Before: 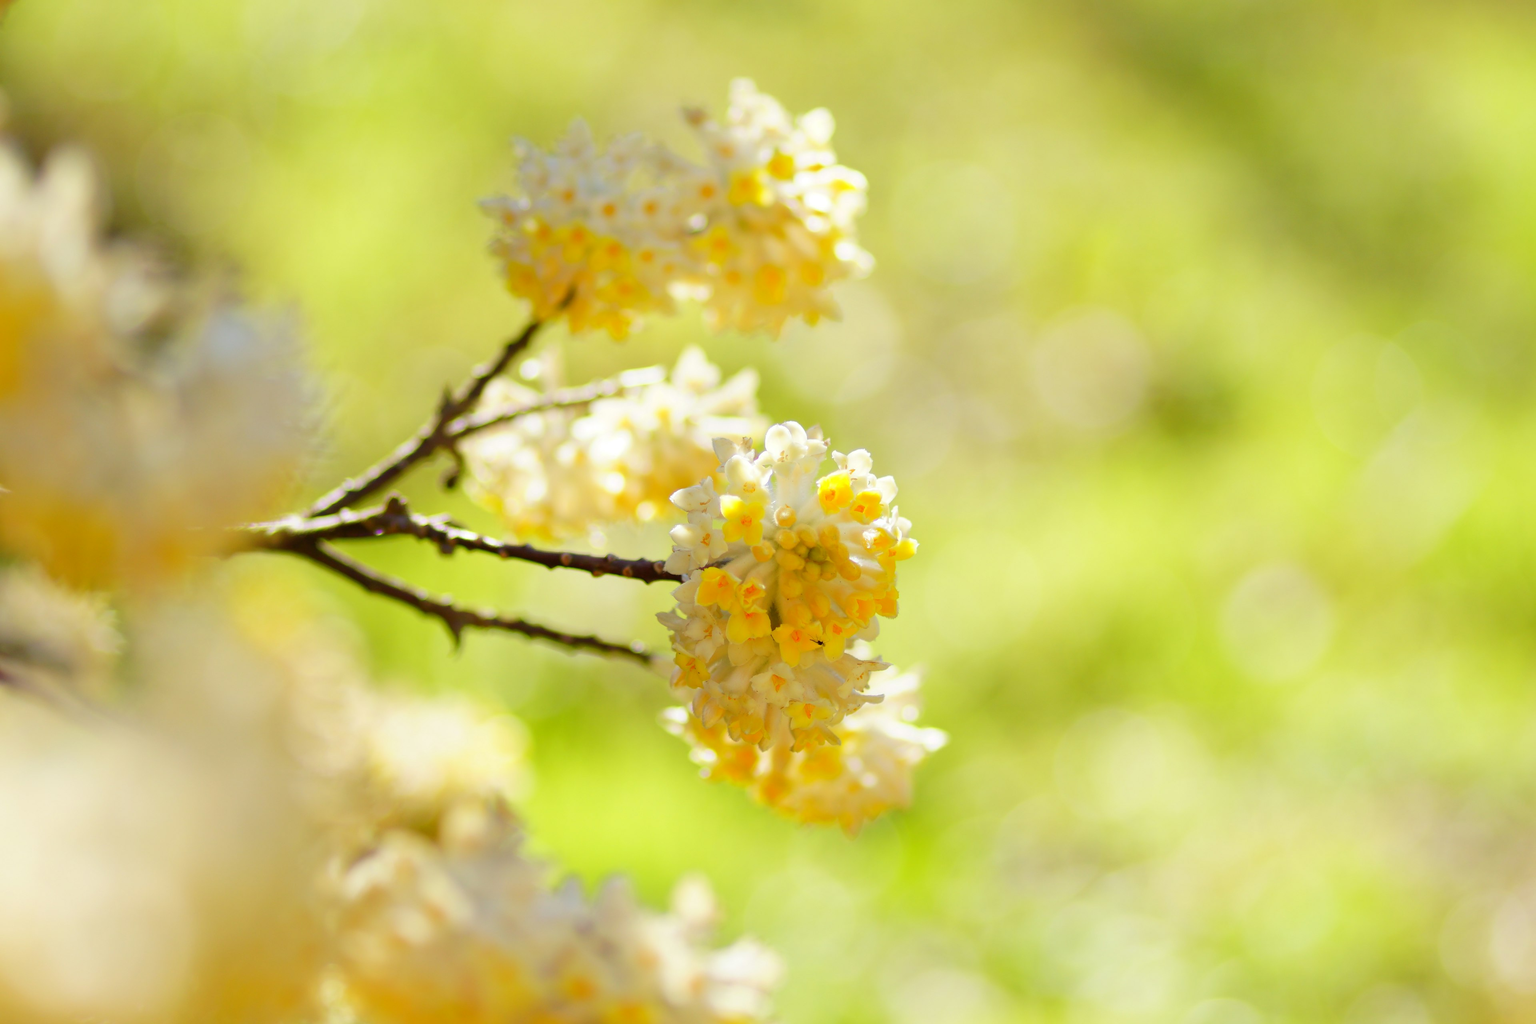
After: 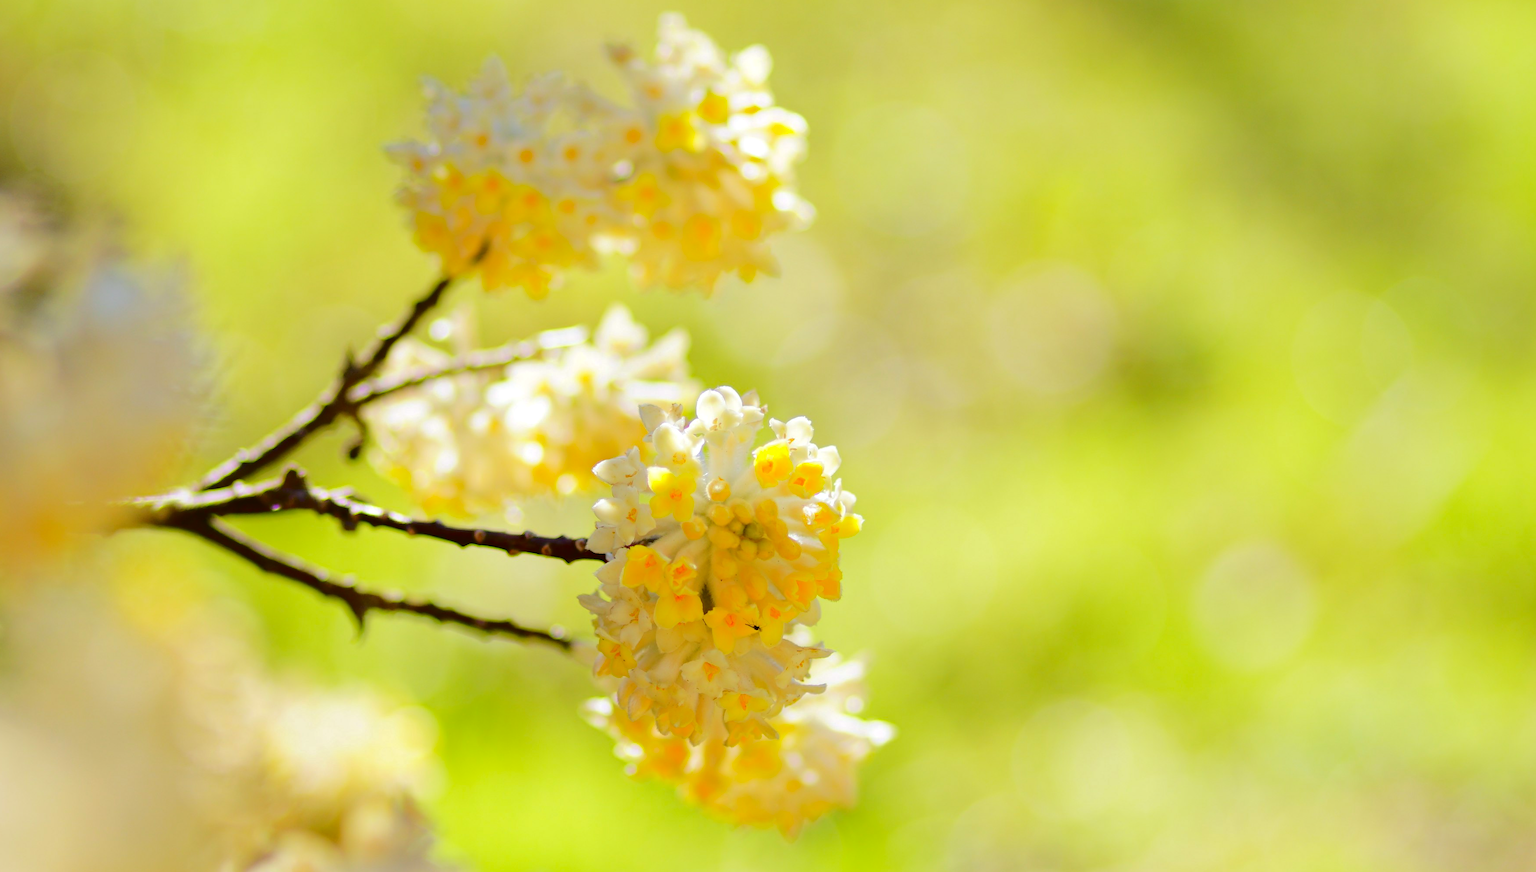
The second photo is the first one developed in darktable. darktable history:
tone curve: curves: ch0 [(0, 0) (0.003, 0.041) (0.011, 0.042) (0.025, 0.041) (0.044, 0.043) (0.069, 0.048) (0.1, 0.059) (0.136, 0.079) (0.177, 0.107) (0.224, 0.152) (0.277, 0.235) (0.335, 0.331) (0.399, 0.427) (0.468, 0.512) (0.543, 0.595) (0.623, 0.668) (0.709, 0.736) (0.801, 0.813) (0.898, 0.891) (1, 1)], color space Lab, independent channels, preserve colors none
haze removal: strength 0.301, distance 0.245, compatibility mode true, adaptive false
crop: left 8.238%, top 6.564%, bottom 15.195%
